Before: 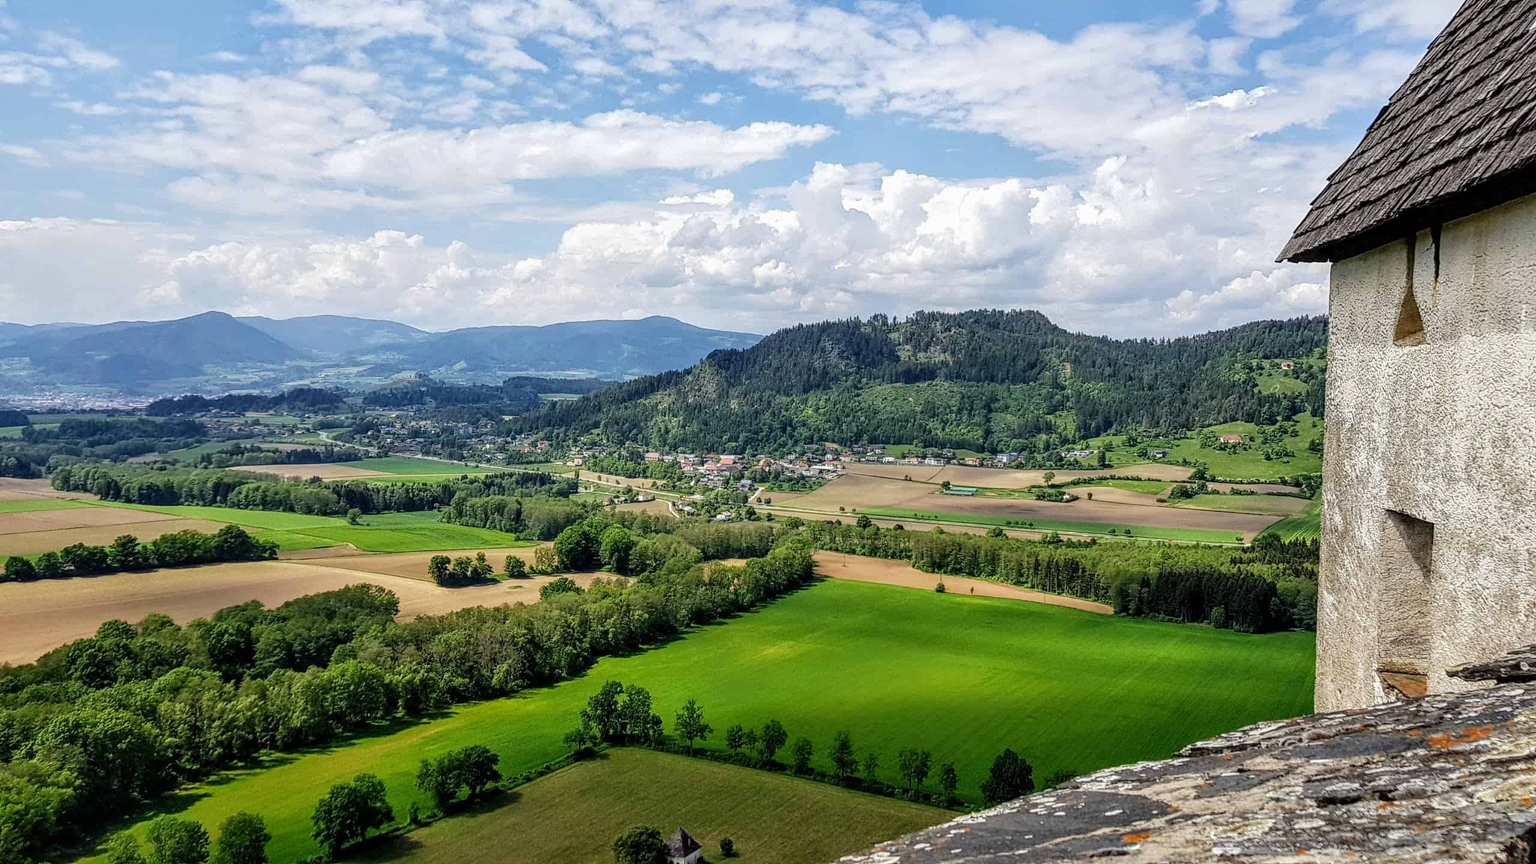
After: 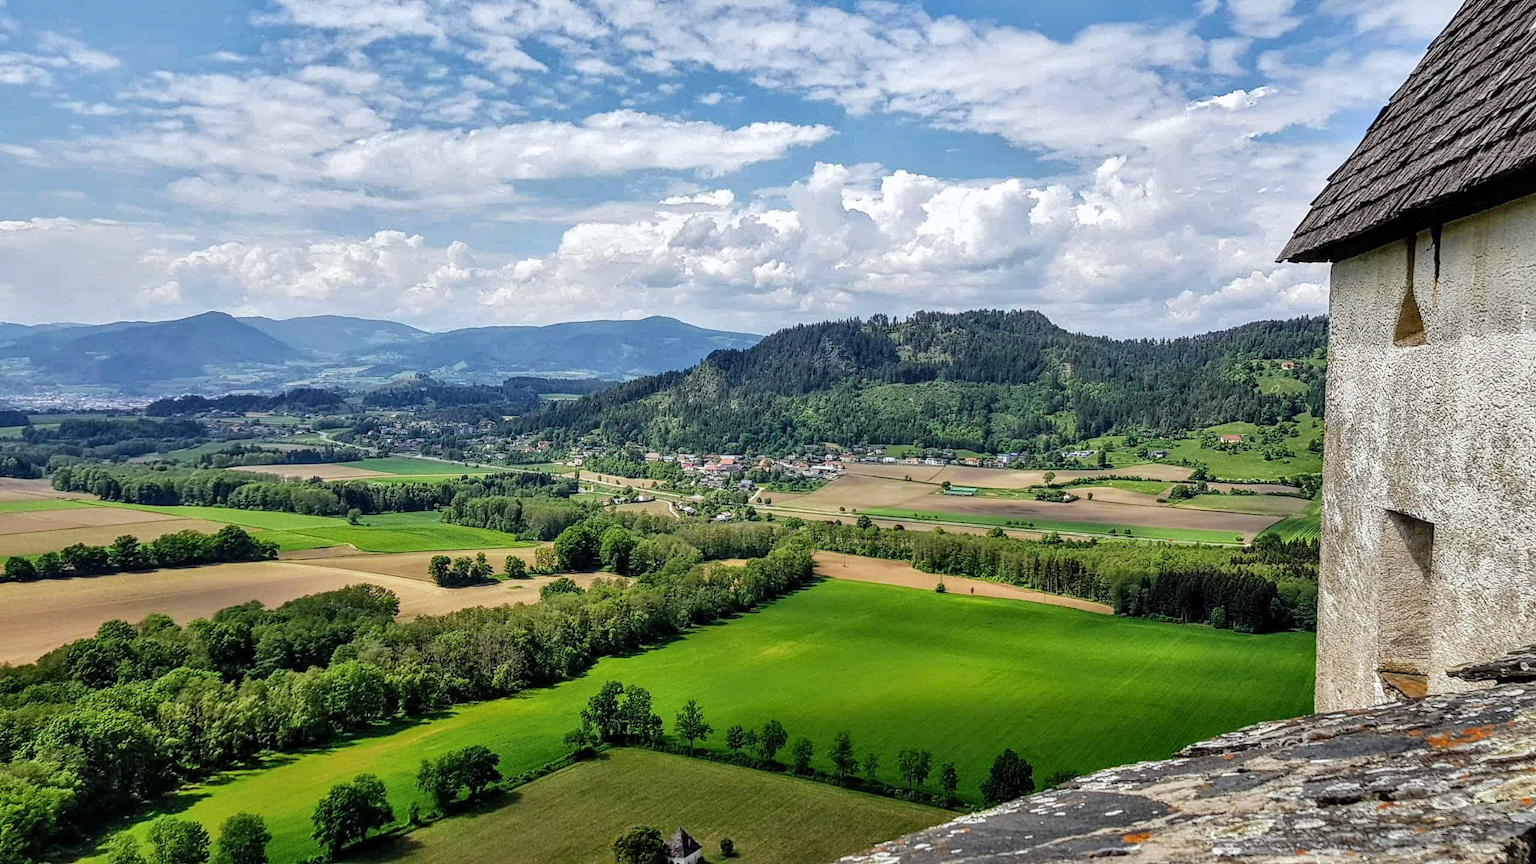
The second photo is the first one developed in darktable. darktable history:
color zones: curves: ch1 [(0, 0.513) (0.143, 0.524) (0.286, 0.511) (0.429, 0.506) (0.571, 0.503) (0.714, 0.503) (0.857, 0.508) (1, 0.513)]
shadows and highlights: white point adjustment 1, soften with gaussian
white balance: red 0.986, blue 1.01
